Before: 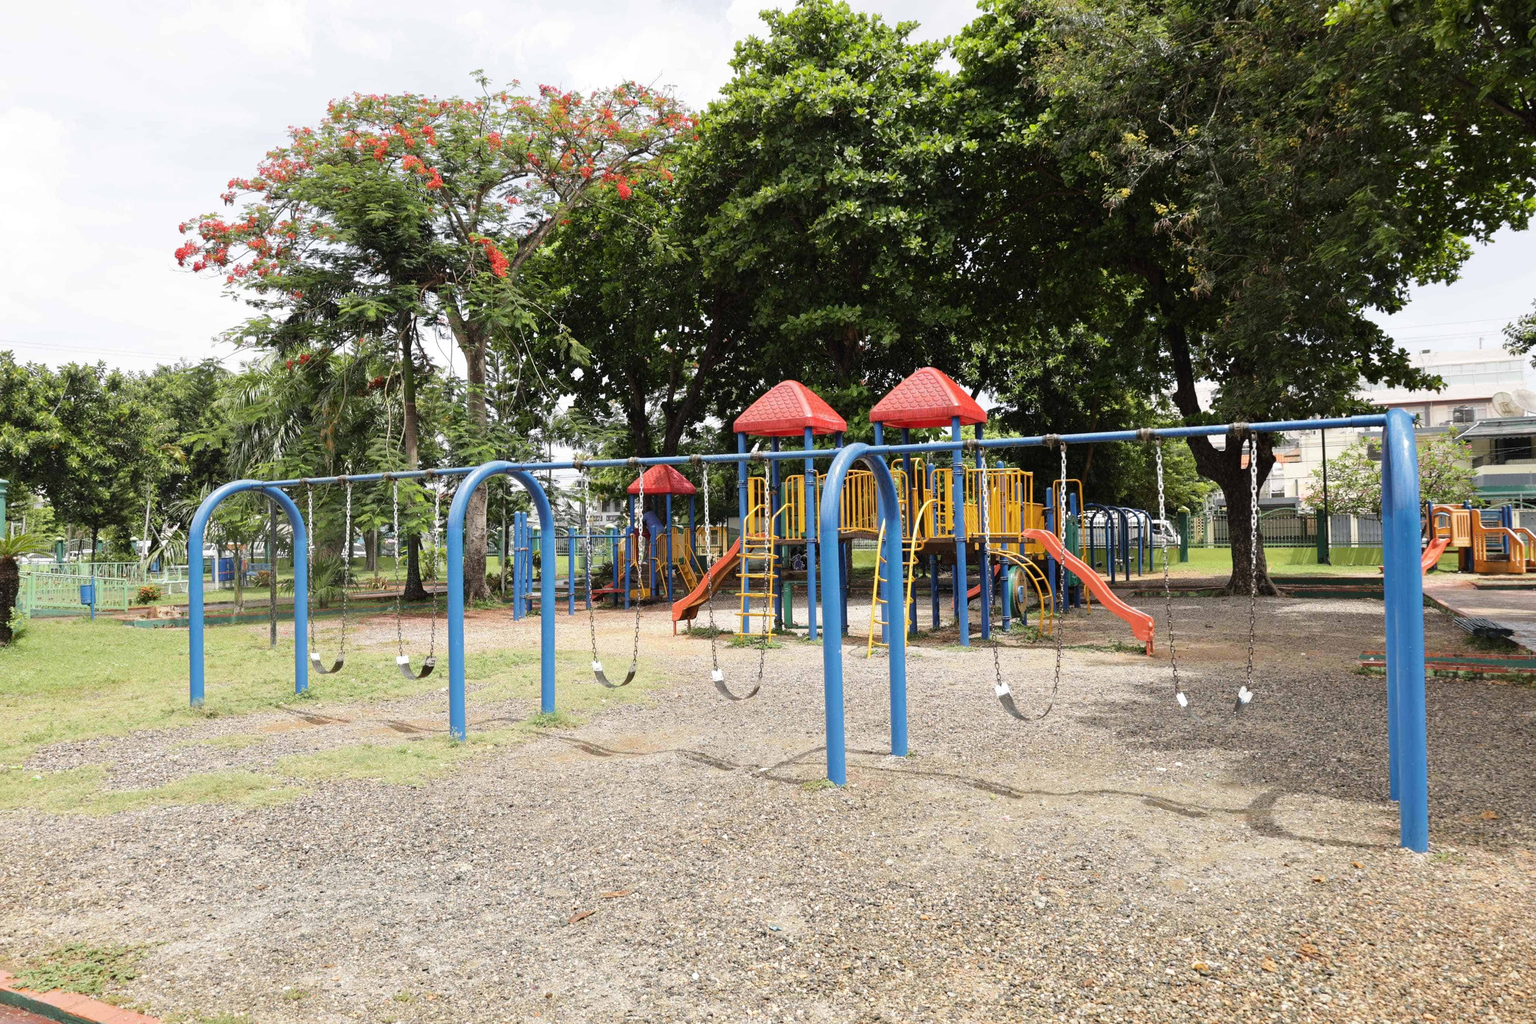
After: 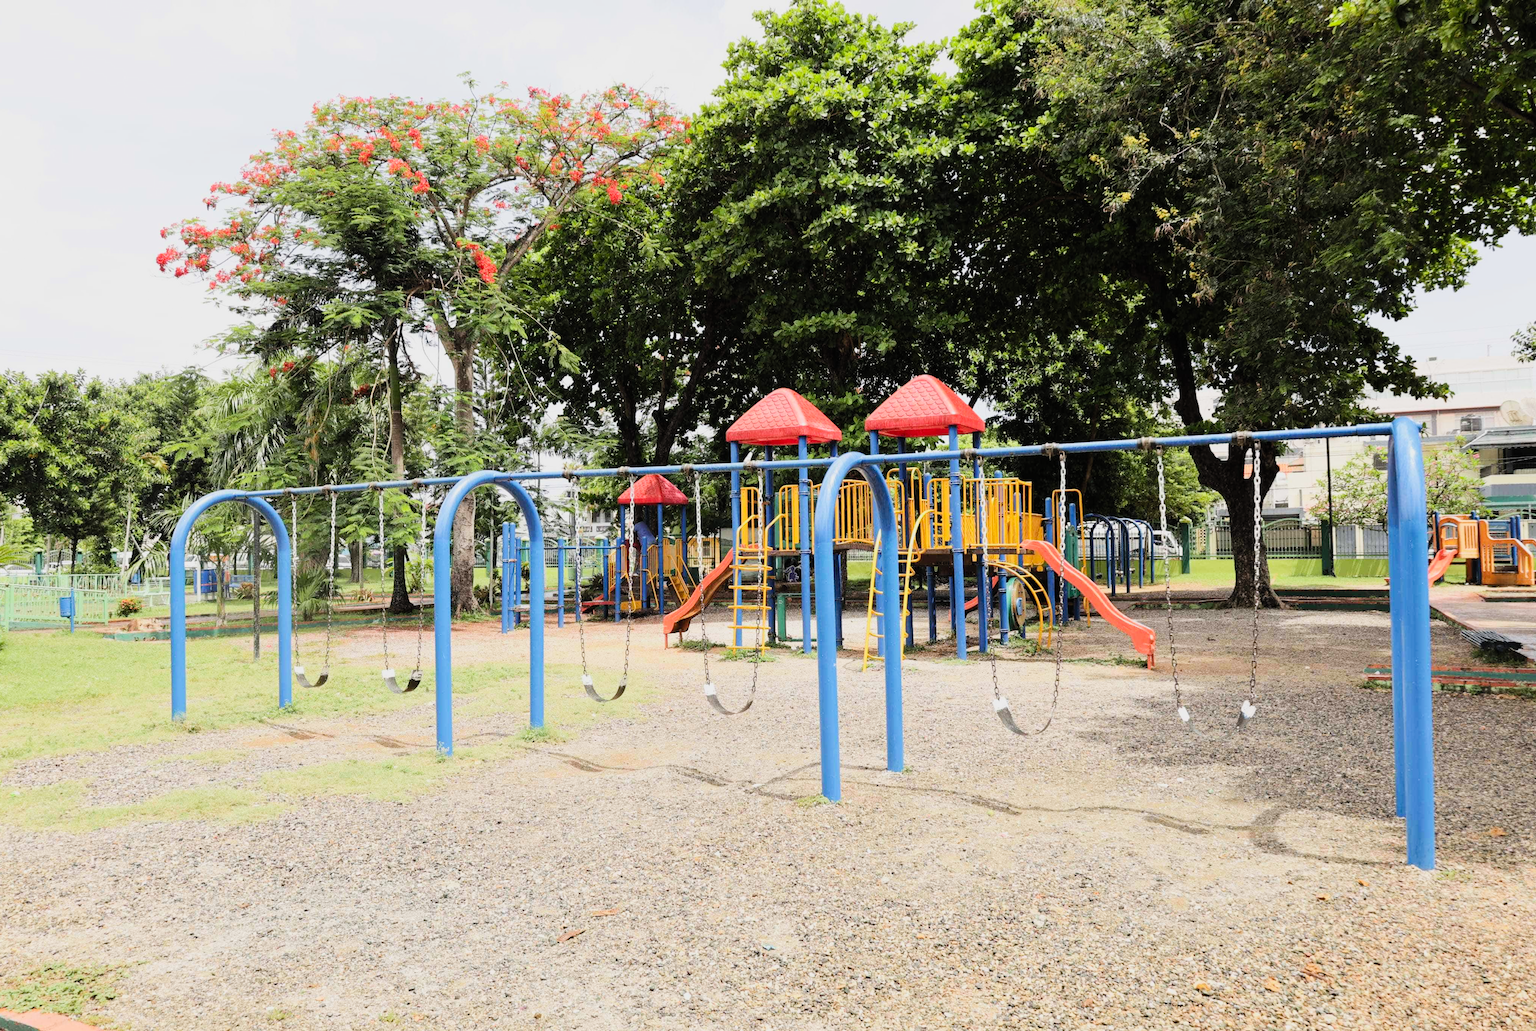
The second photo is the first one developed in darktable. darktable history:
exposure: exposure 0.134 EV, compensate exposure bias true, compensate highlight preservation false
contrast brightness saturation: contrast 0.202, brightness 0.164, saturation 0.229
crop and rotate: left 1.462%, right 0.51%, bottom 1.209%
filmic rgb: black relative exposure -7.65 EV, white relative exposure 4.56 EV, hardness 3.61
